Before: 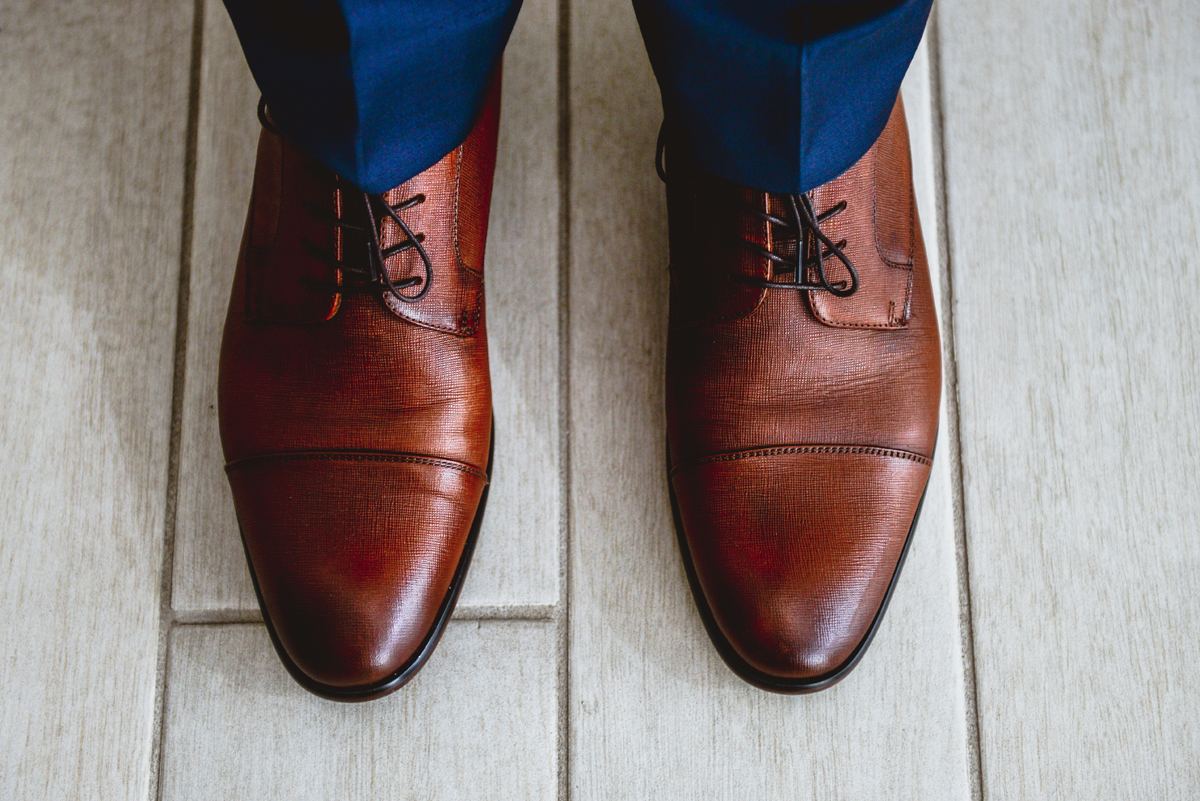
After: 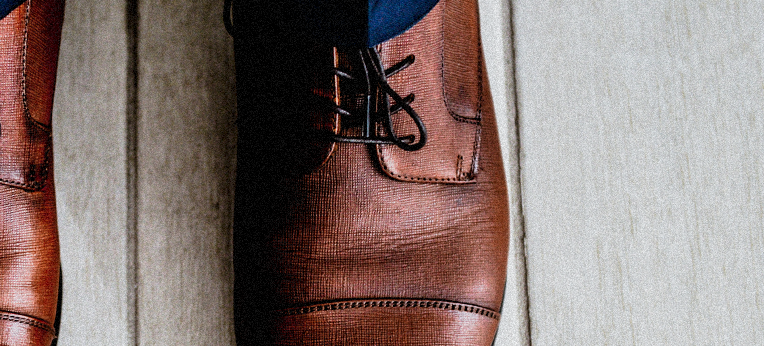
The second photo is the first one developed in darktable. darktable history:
crop: left 36.005%, top 18.293%, right 0.31%, bottom 38.444%
grain: strength 35%, mid-tones bias 0%
filmic rgb: black relative exposure -5 EV, hardness 2.88, contrast 1.4, highlights saturation mix -30%
